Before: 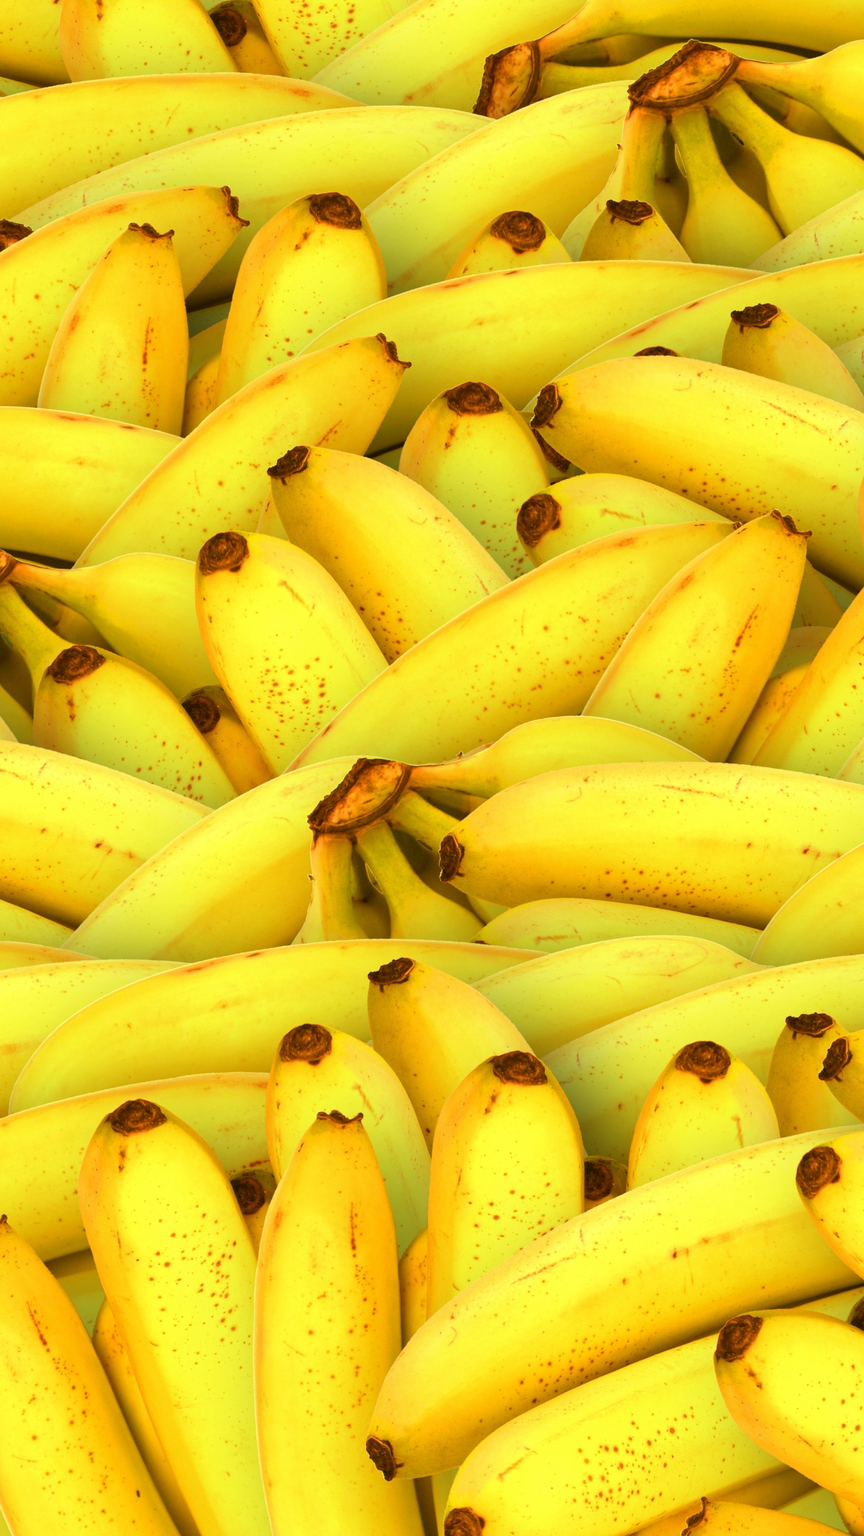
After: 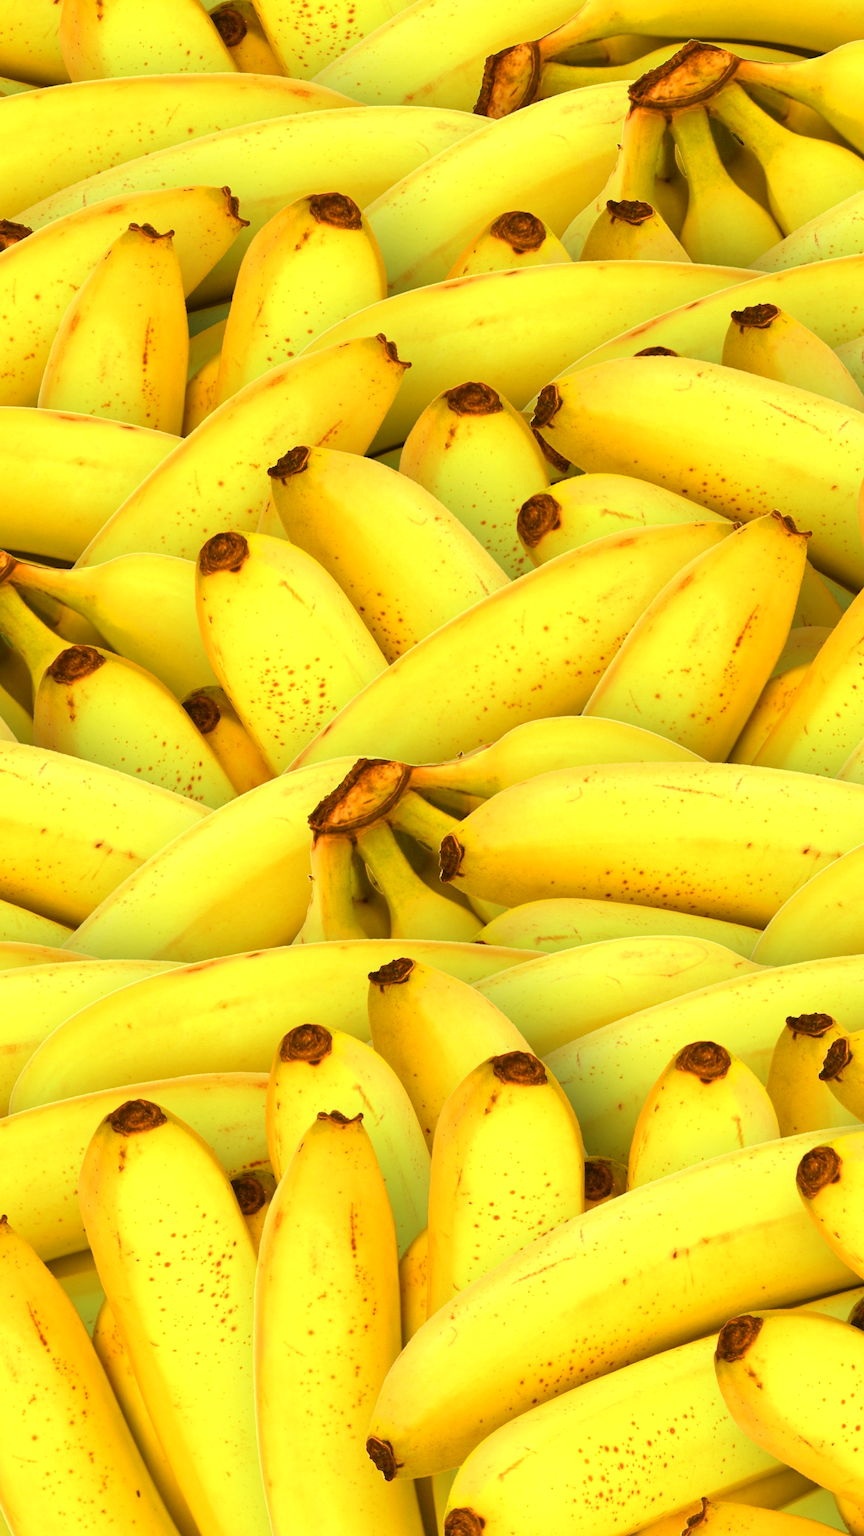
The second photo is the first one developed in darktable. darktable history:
exposure: black level correction 0.001, exposure 0.137 EV, compensate highlight preservation false
